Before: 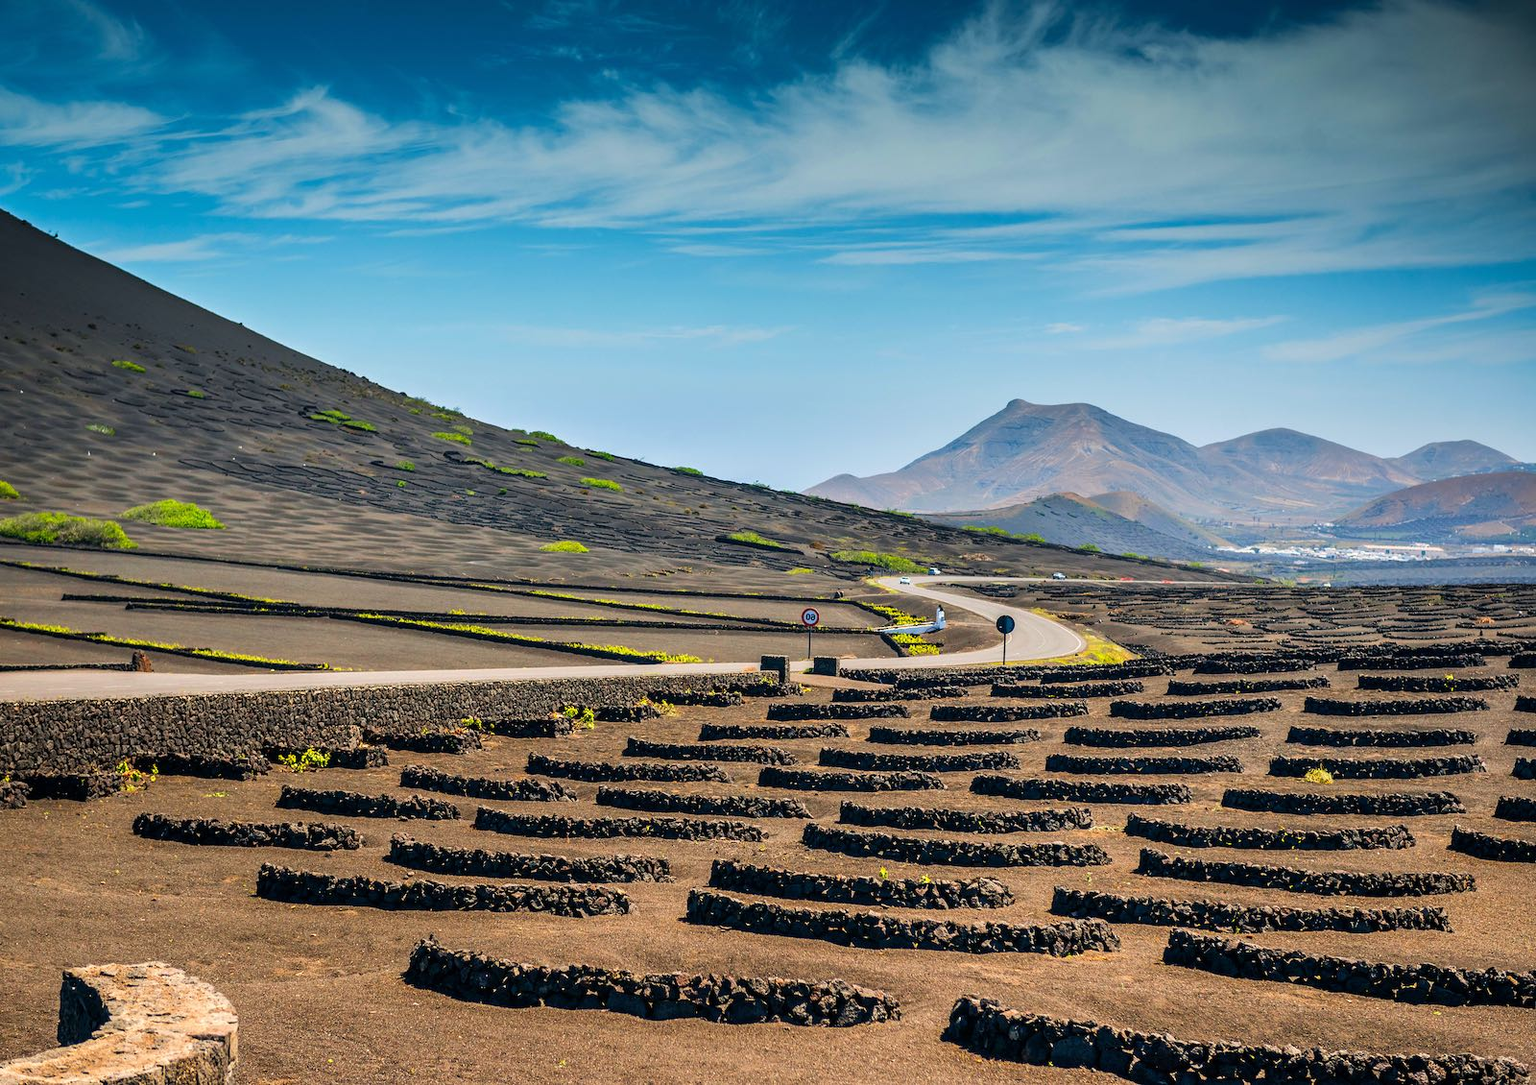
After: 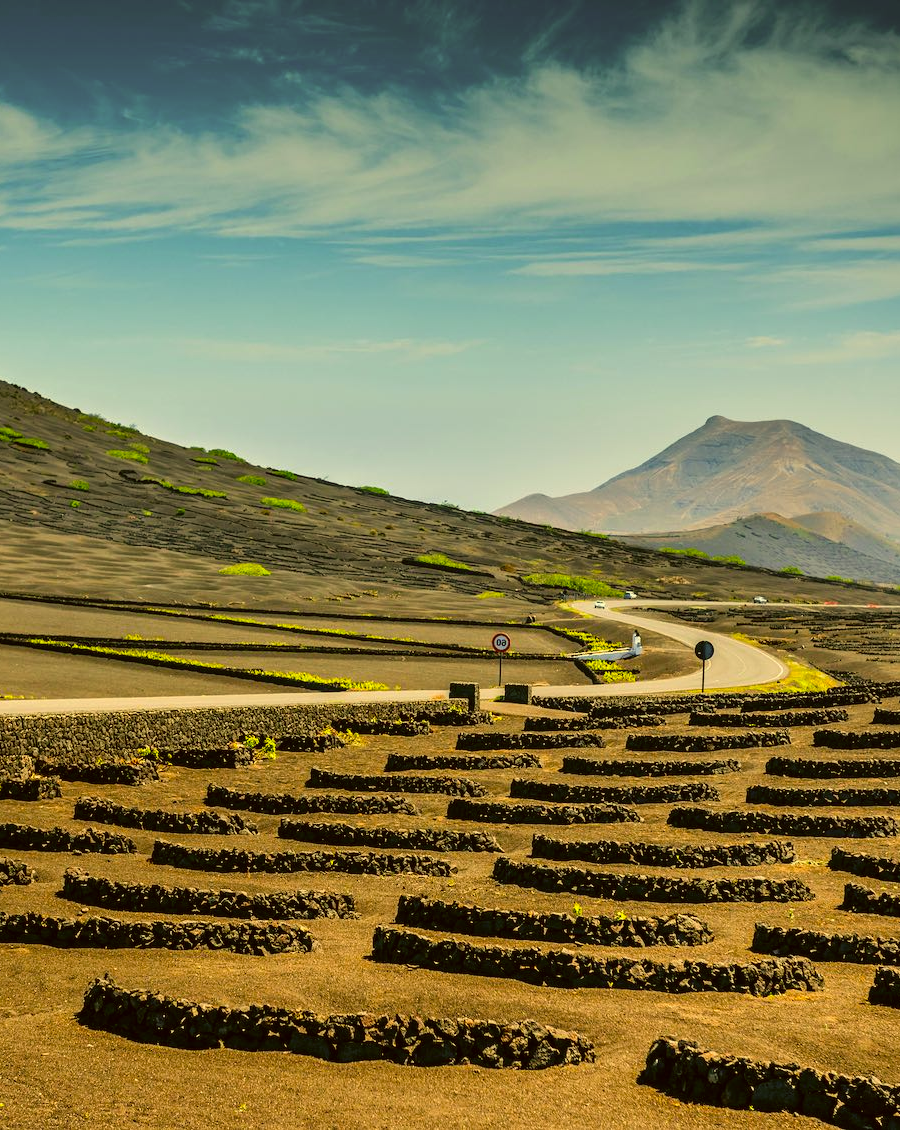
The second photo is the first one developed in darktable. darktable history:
crop: left 21.496%, right 22.254%
color correction: highlights a* 0.162, highlights b* 29.53, shadows a* -0.162, shadows b* 21.09
